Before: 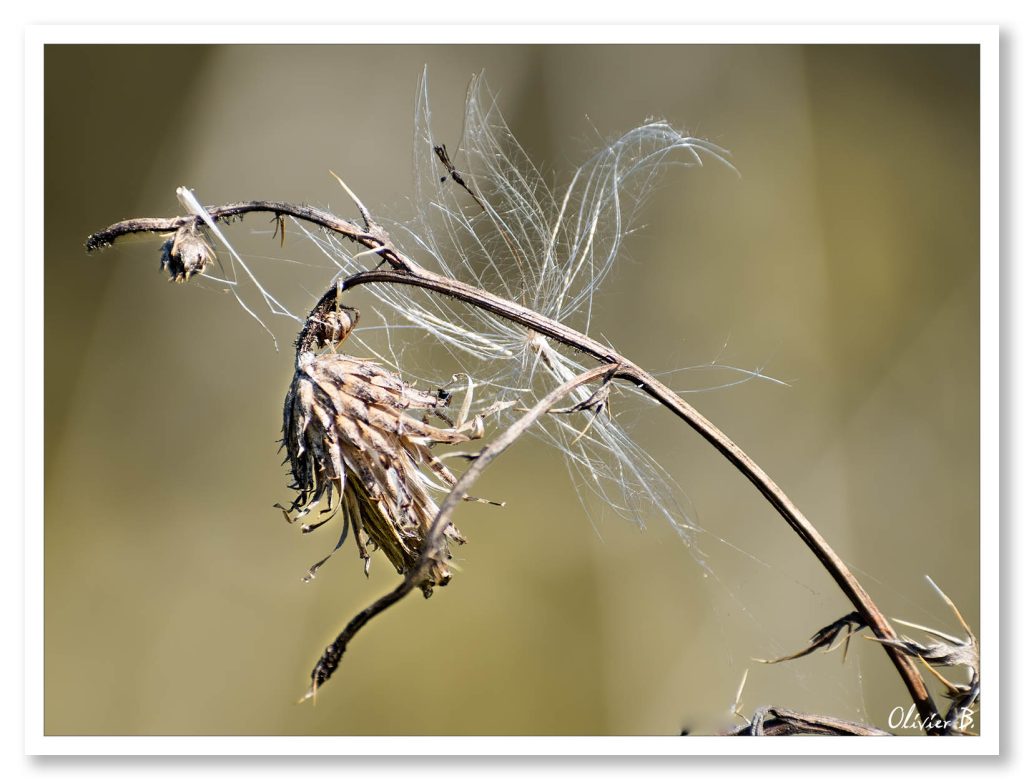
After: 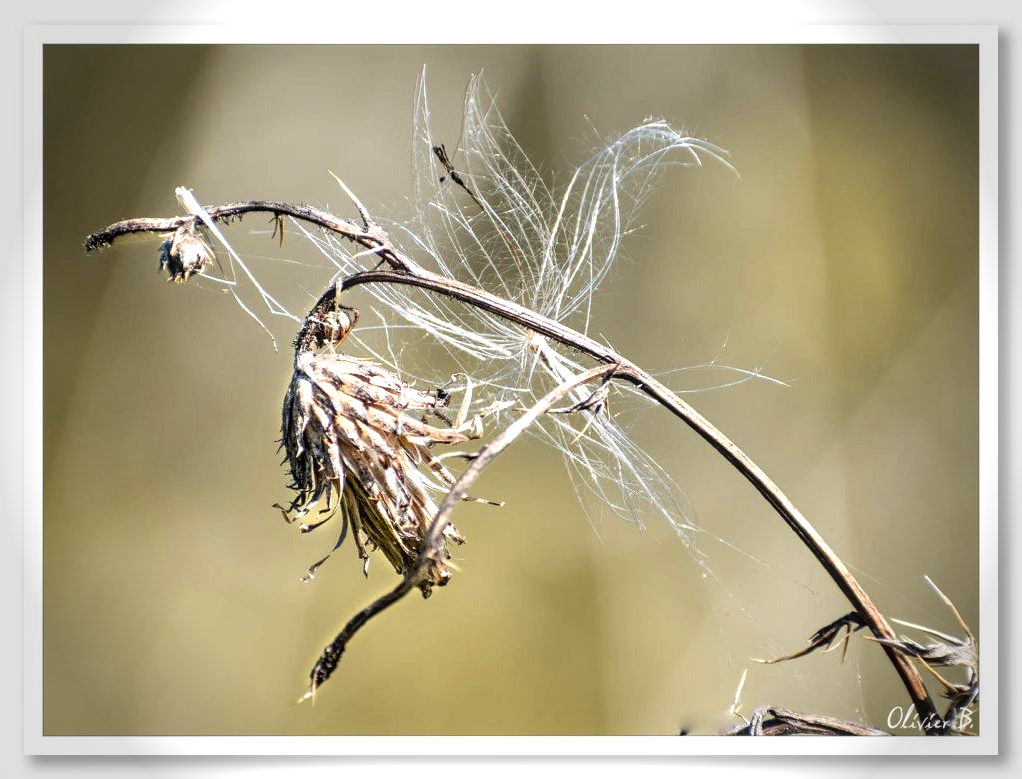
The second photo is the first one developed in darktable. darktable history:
exposure: exposure 0.507 EV, compensate highlight preservation false
vignetting: fall-off start 77.22%, fall-off radius 27.01%, saturation -0.021, width/height ratio 0.975
crop: left 0.13%
local contrast: on, module defaults
